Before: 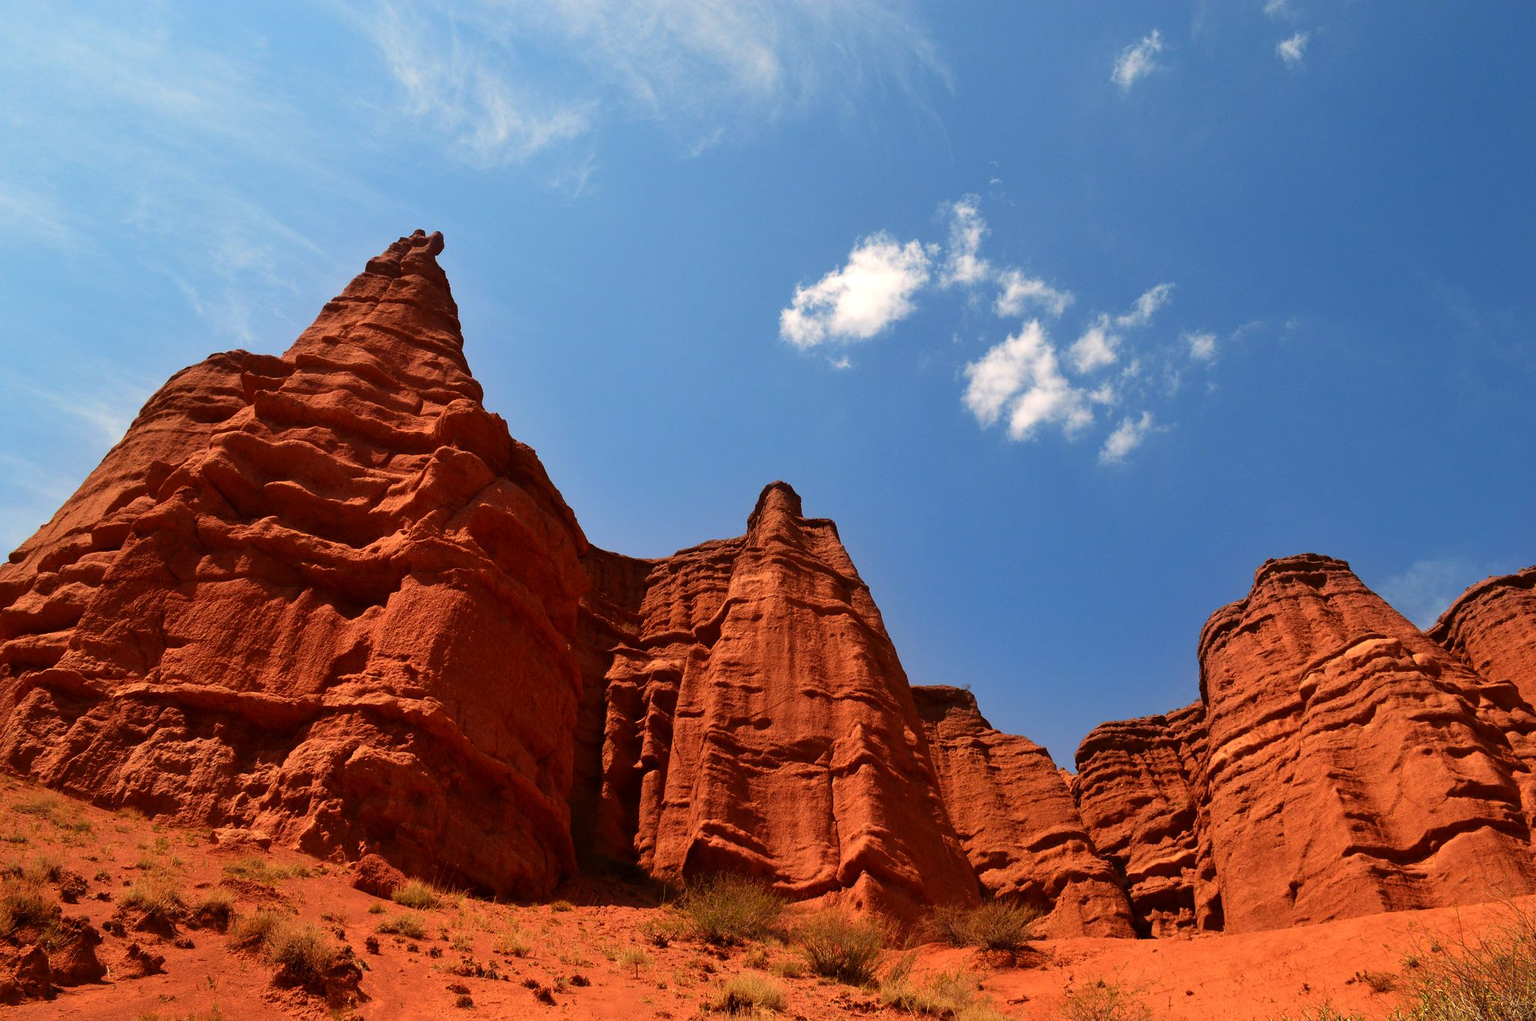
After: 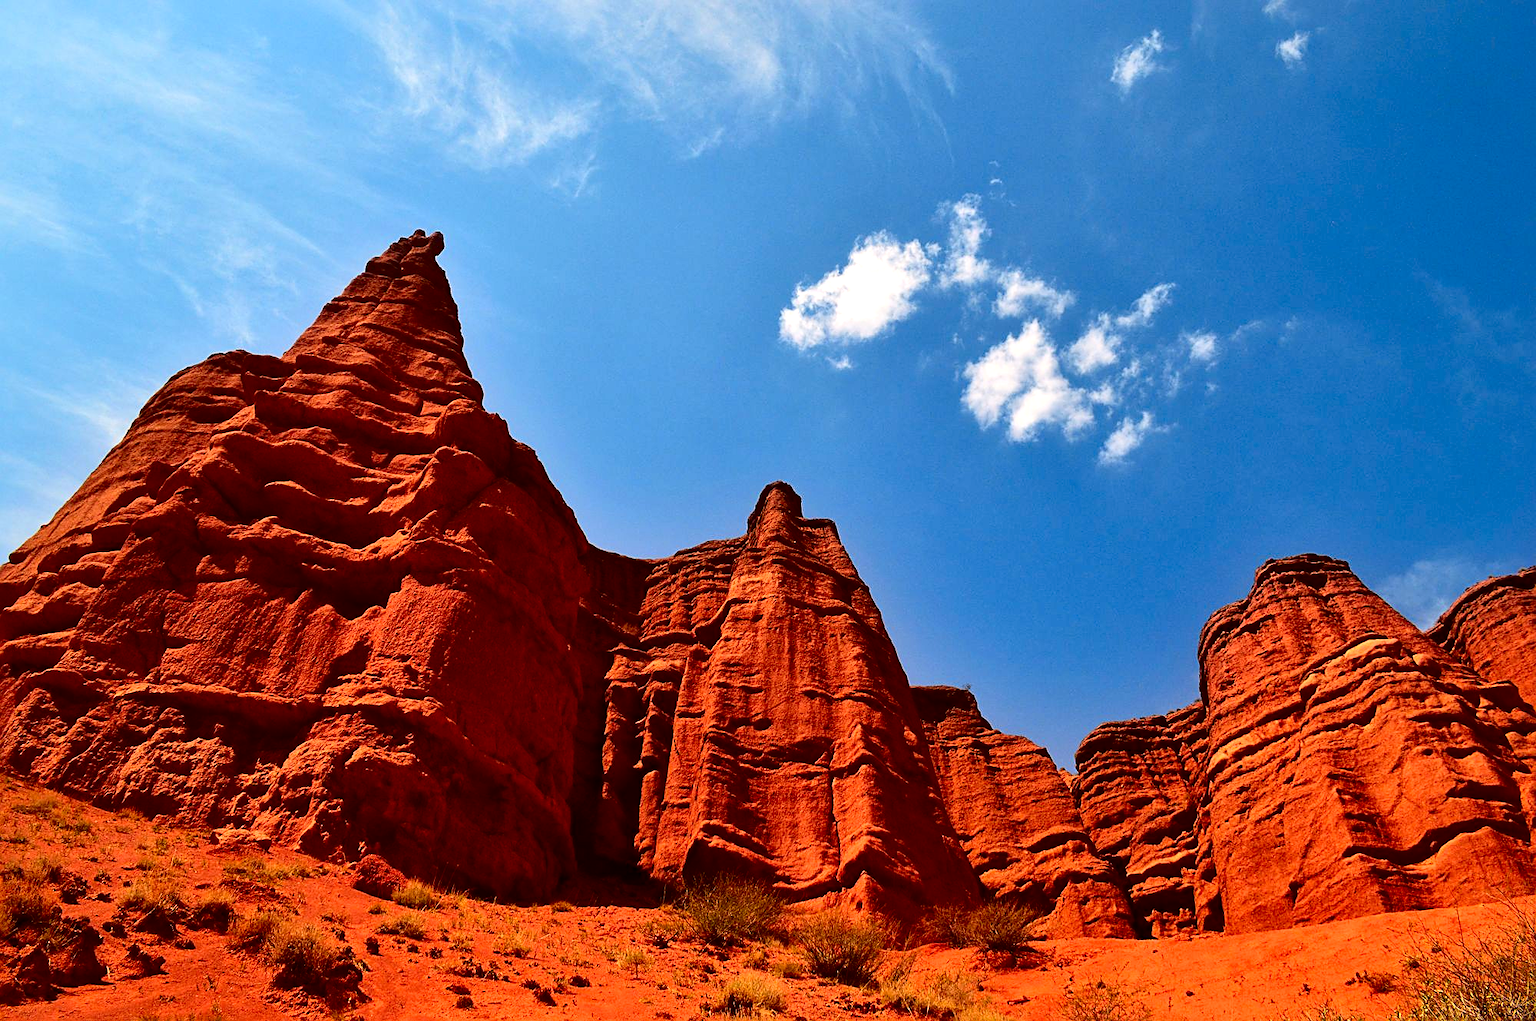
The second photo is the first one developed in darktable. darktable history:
local contrast: mode bilateral grid, contrast 25, coarseness 60, detail 151%, midtone range 0.2
contrast brightness saturation: contrast 0.16, saturation 0.32
sharpen: on, module defaults
